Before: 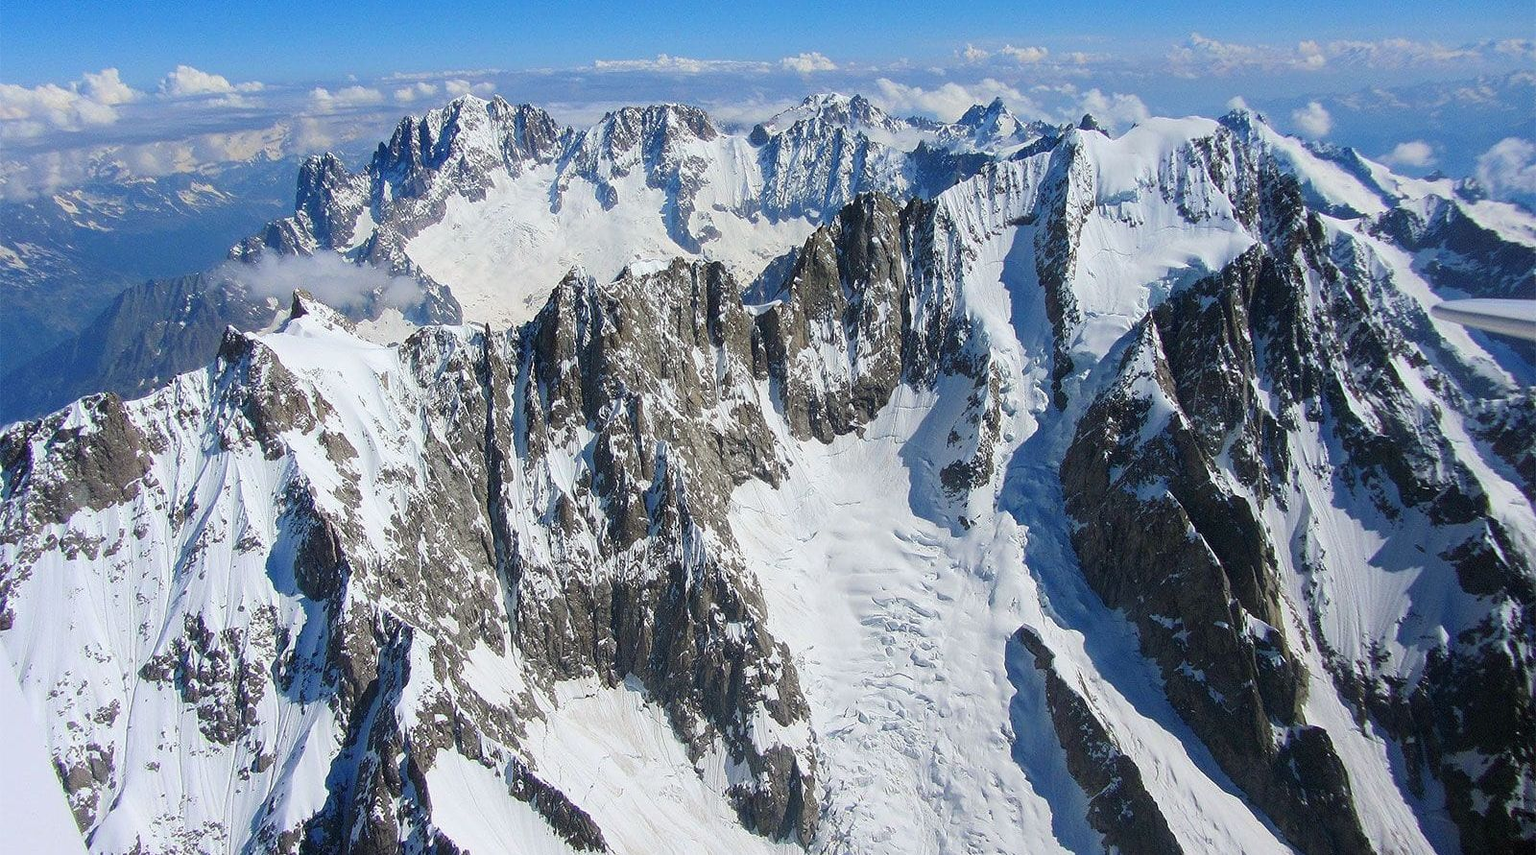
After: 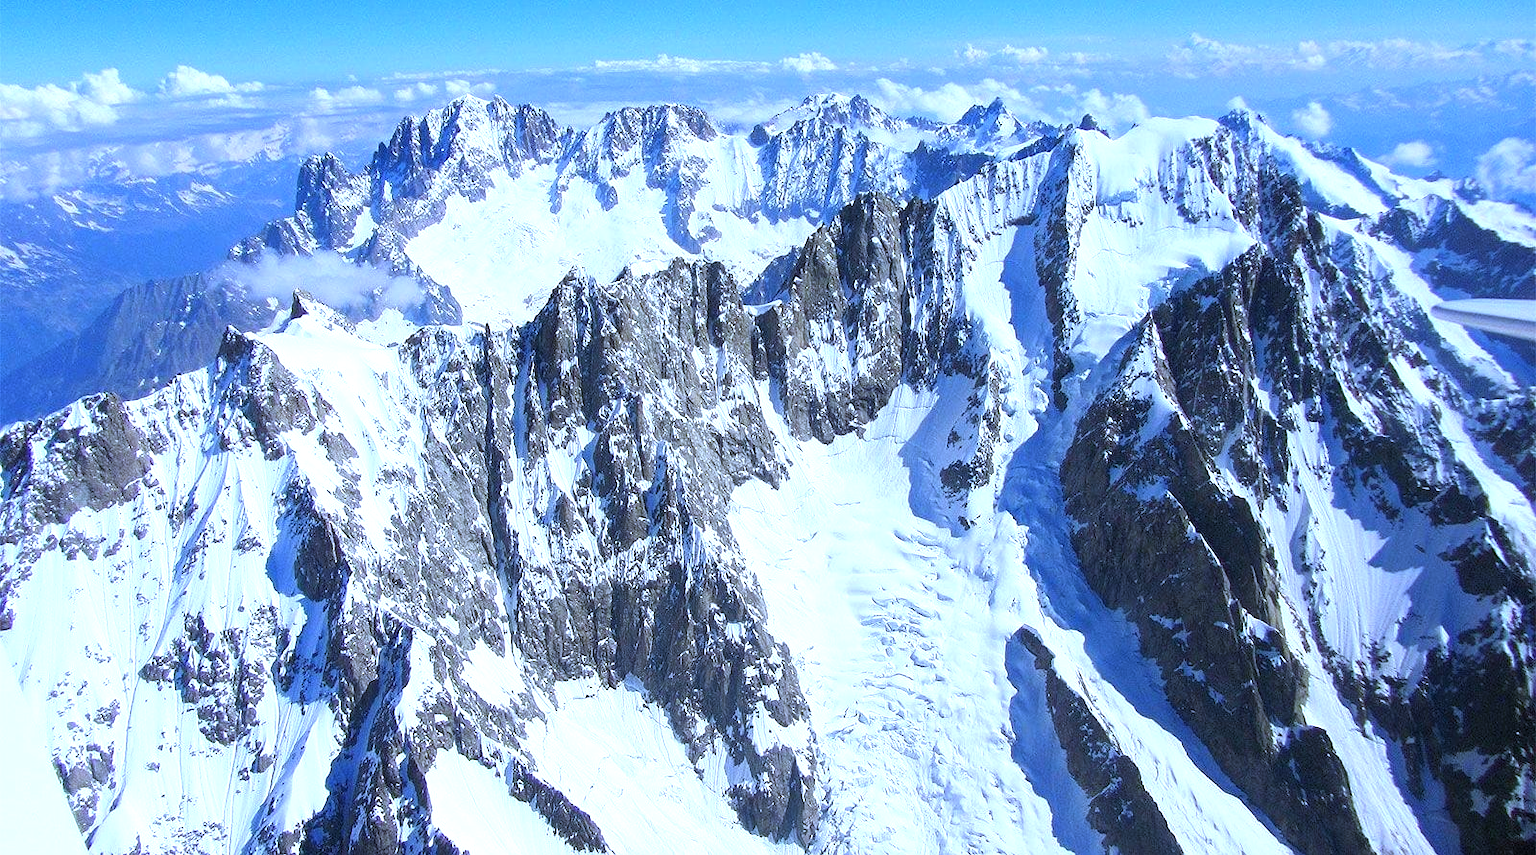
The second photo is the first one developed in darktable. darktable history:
white balance: red 0.871, blue 1.249
exposure: exposure 0.74 EV, compensate highlight preservation false
